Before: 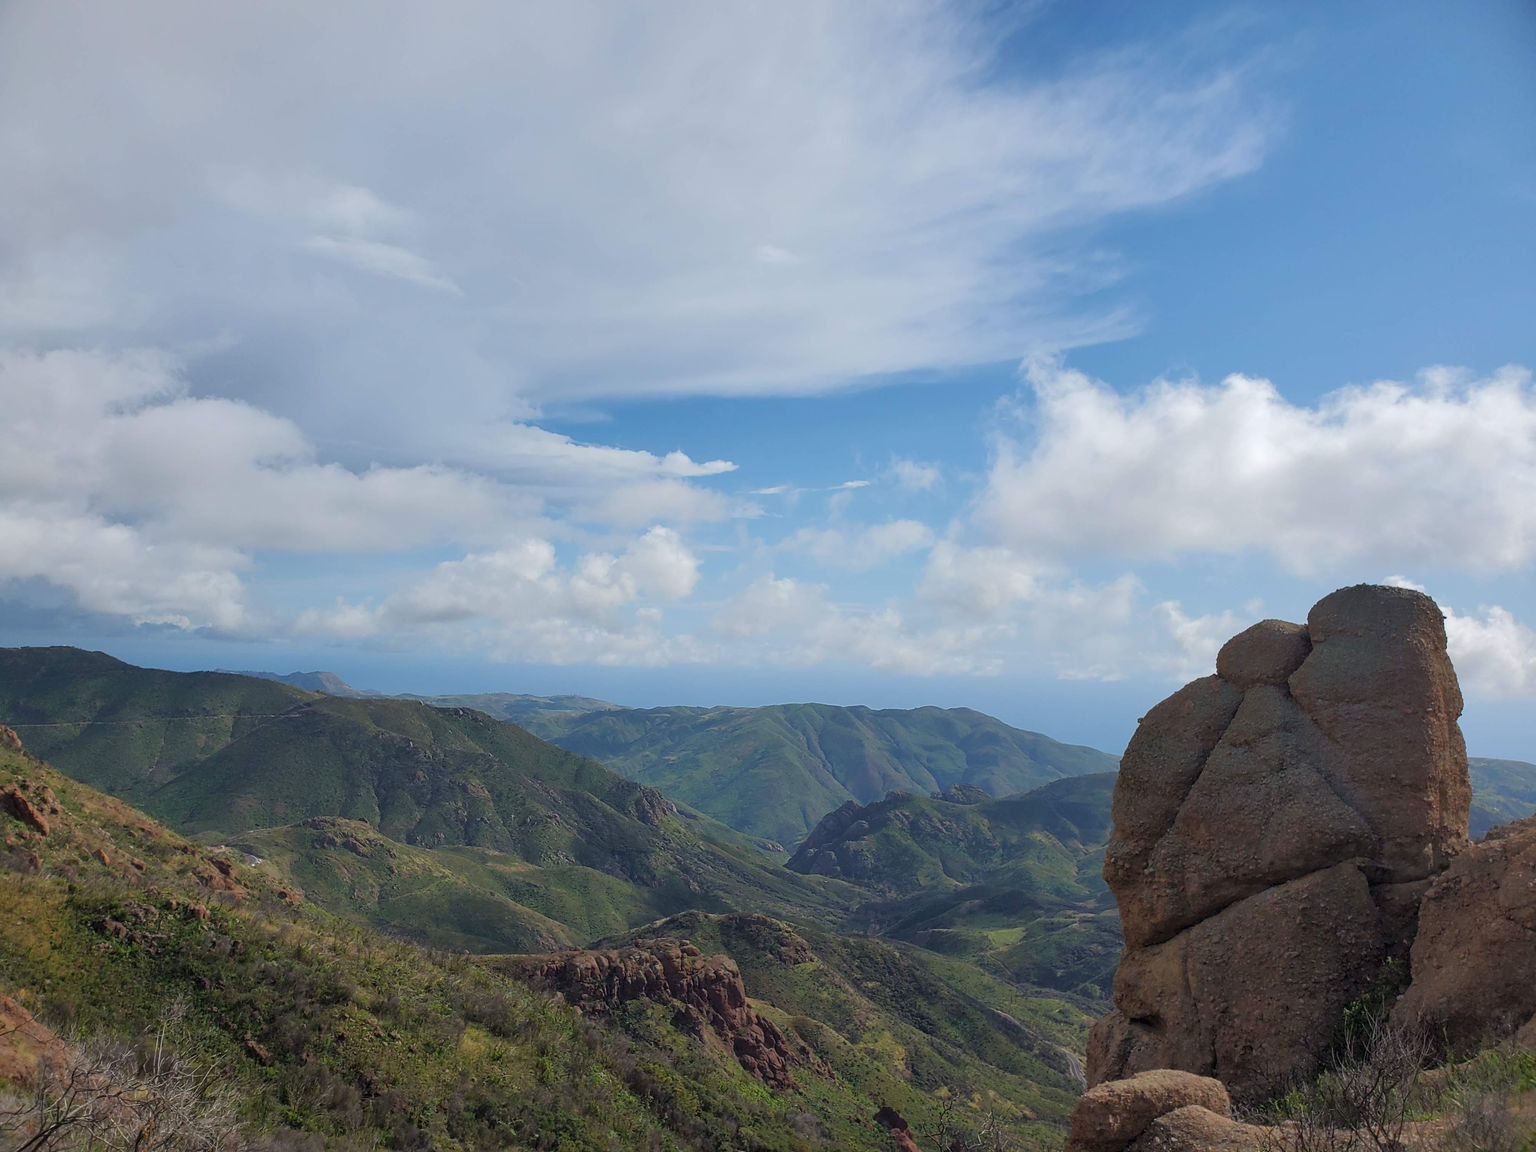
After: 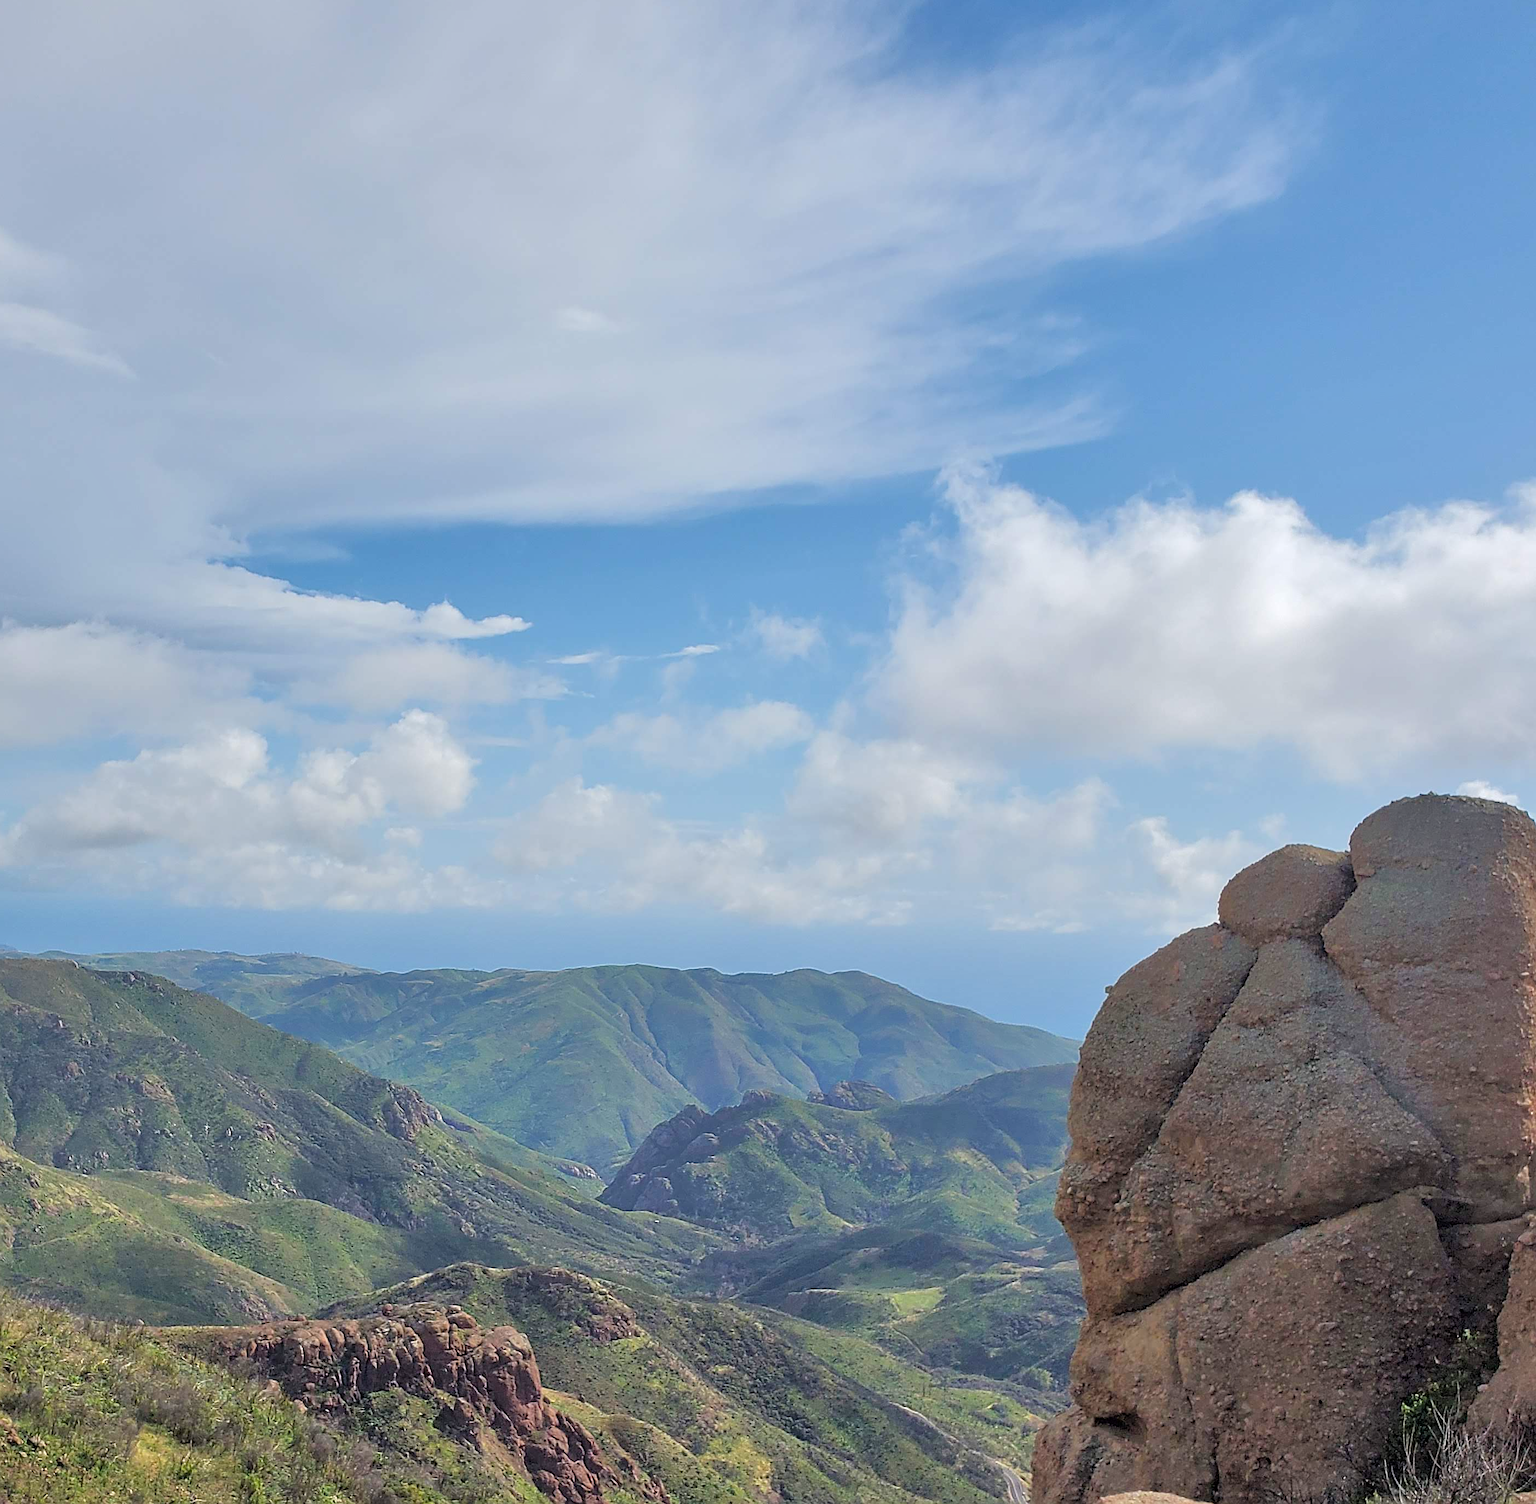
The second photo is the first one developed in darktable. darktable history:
sharpen: on, module defaults
tone equalizer: -7 EV 0.15 EV, -6 EV 0.6 EV, -5 EV 1.15 EV, -4 EV 1.33 EV, -3 EV 1.15 EV, -2 EV 0.6 EV, -1 EV 0.15 EV, mask exposure compensation -0.5 EV
crop and rotate: left 24.034%, top 2.838%, right 6.406%, bottom 6.299%
